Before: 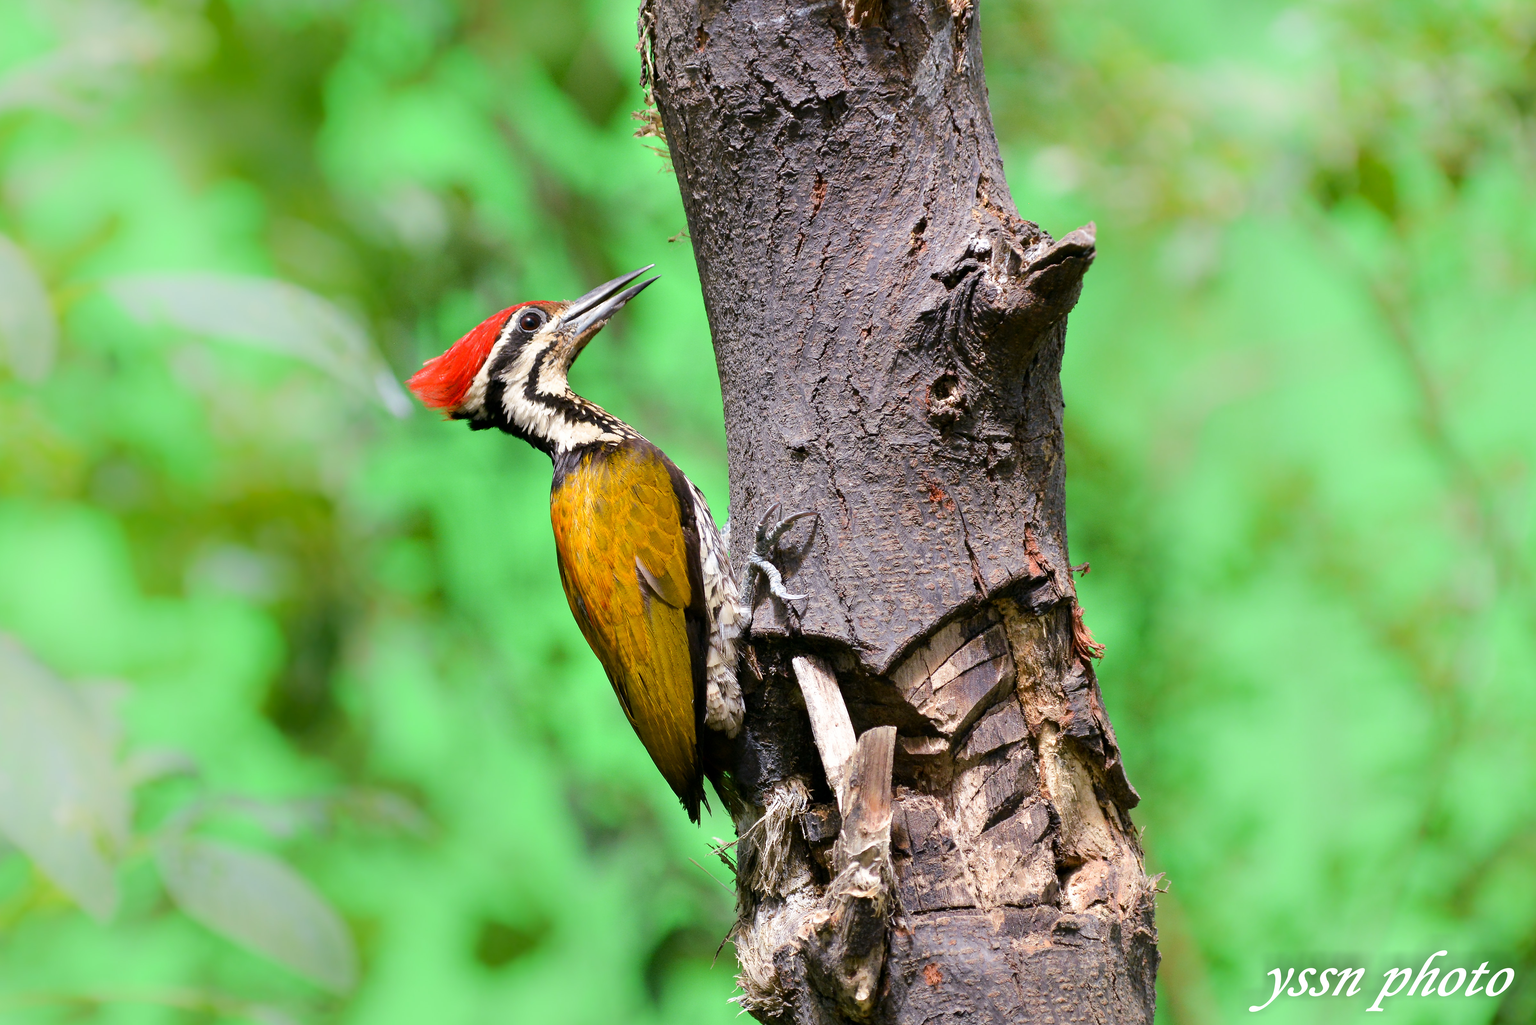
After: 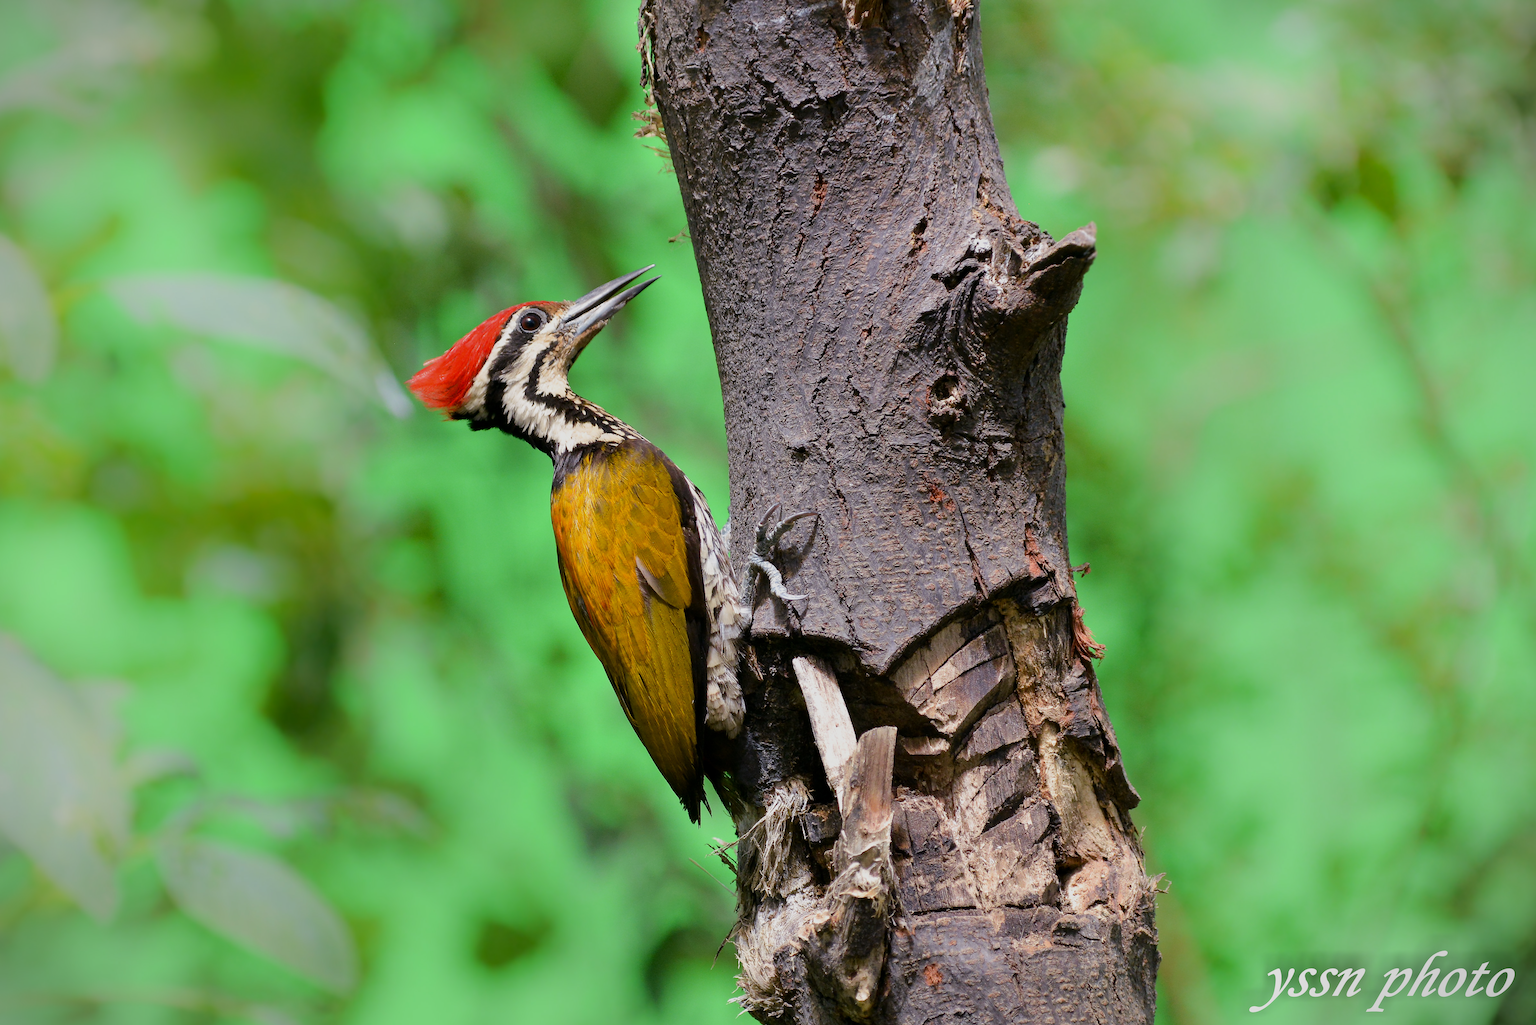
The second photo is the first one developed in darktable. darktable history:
exposure: exposure -0.414 EV, compensate exposure bias true, compensate highlight preservation false
vignetting: fall-off start 97.18%, width/height ratio 1.185, unbound false
